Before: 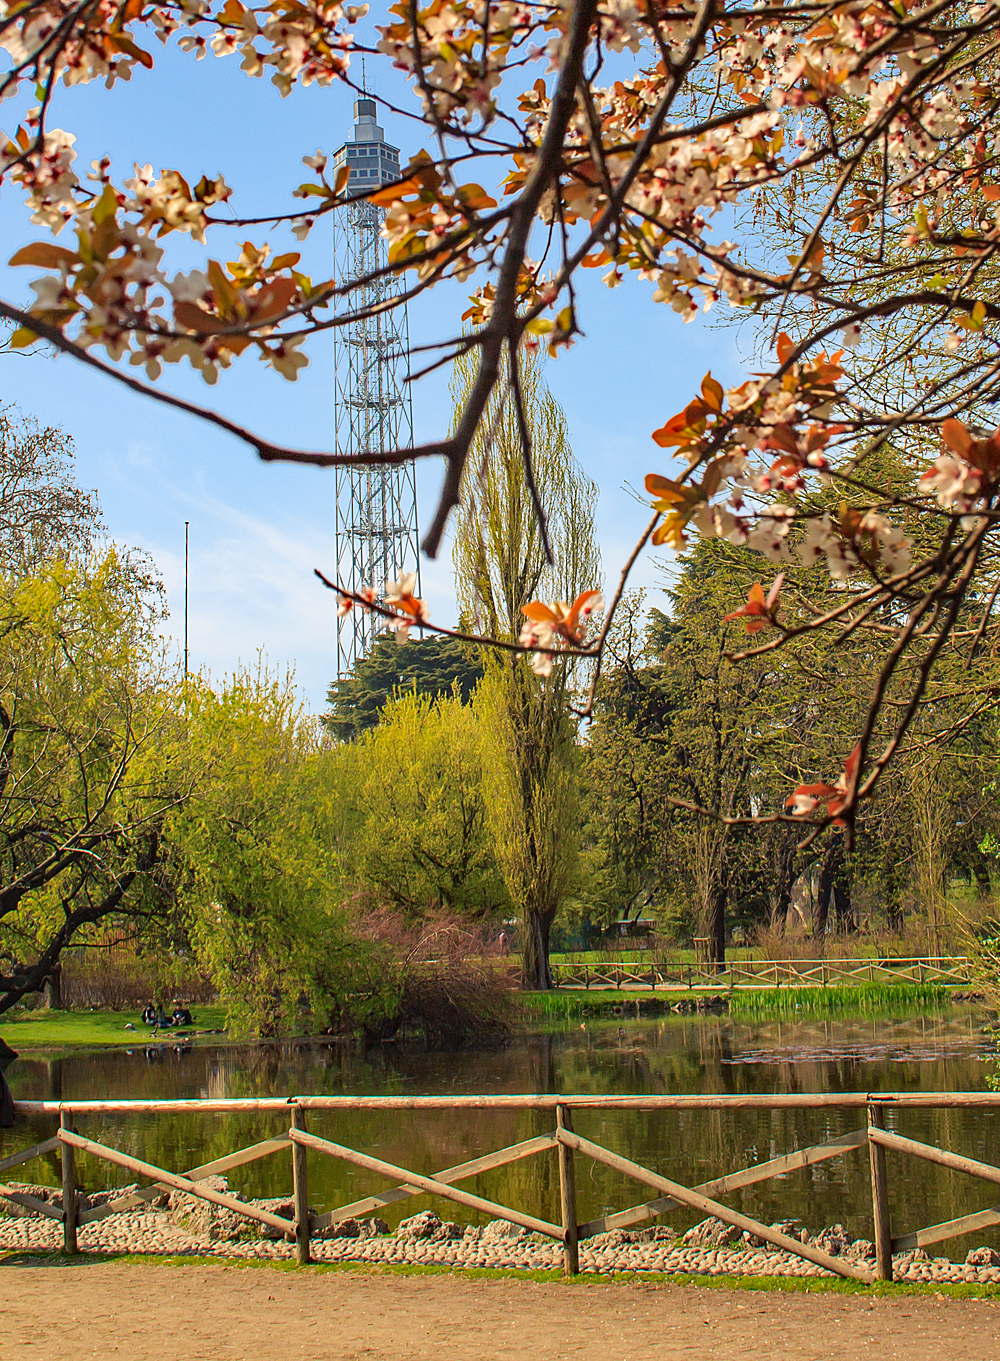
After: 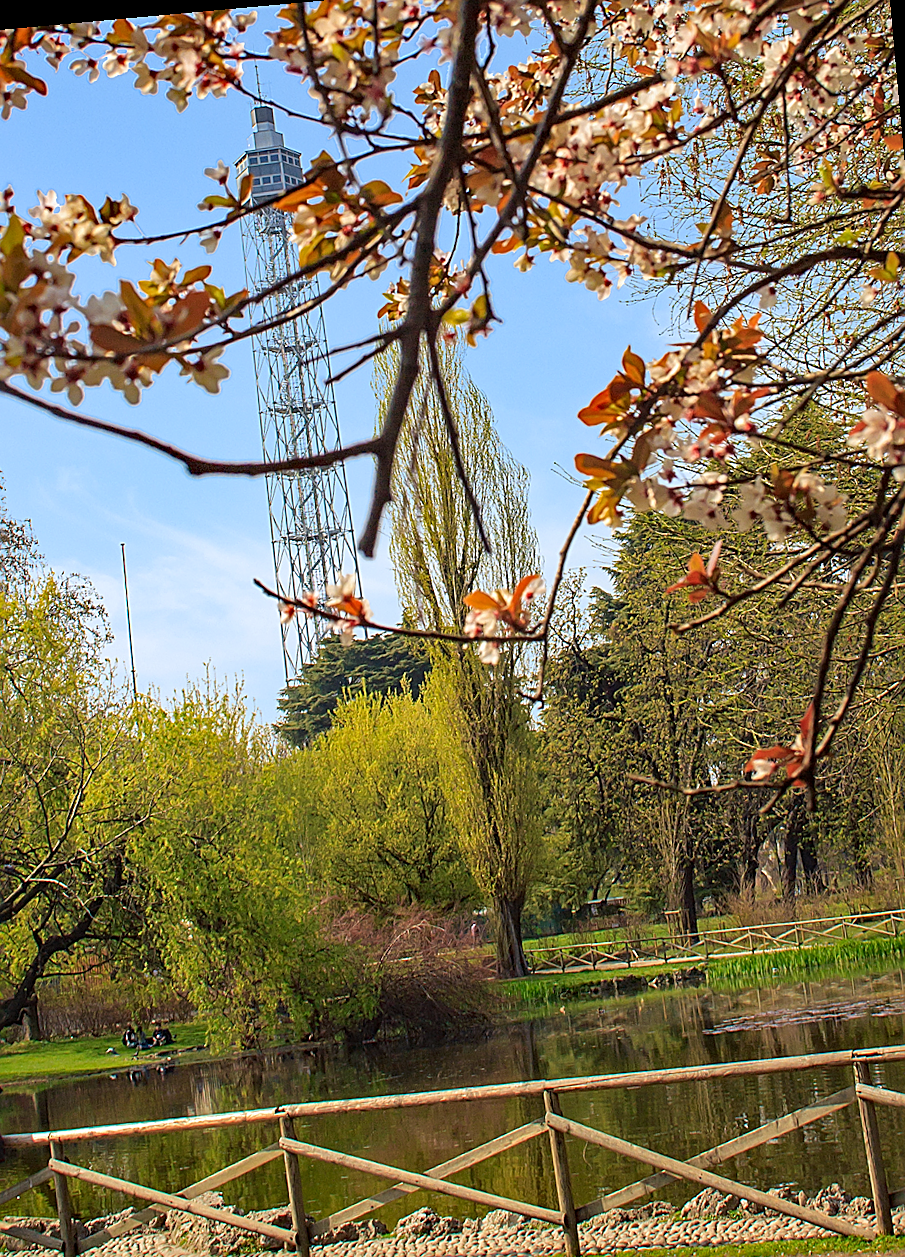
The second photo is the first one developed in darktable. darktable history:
crop: left 9.929%, top 3.475%, right 9.188%, bottom 9.529%
white balance: red 0.974, blue 1.044
rotate and perspective: rotation -5.2°, automatic cropping off
sharpen: on, module defaults
